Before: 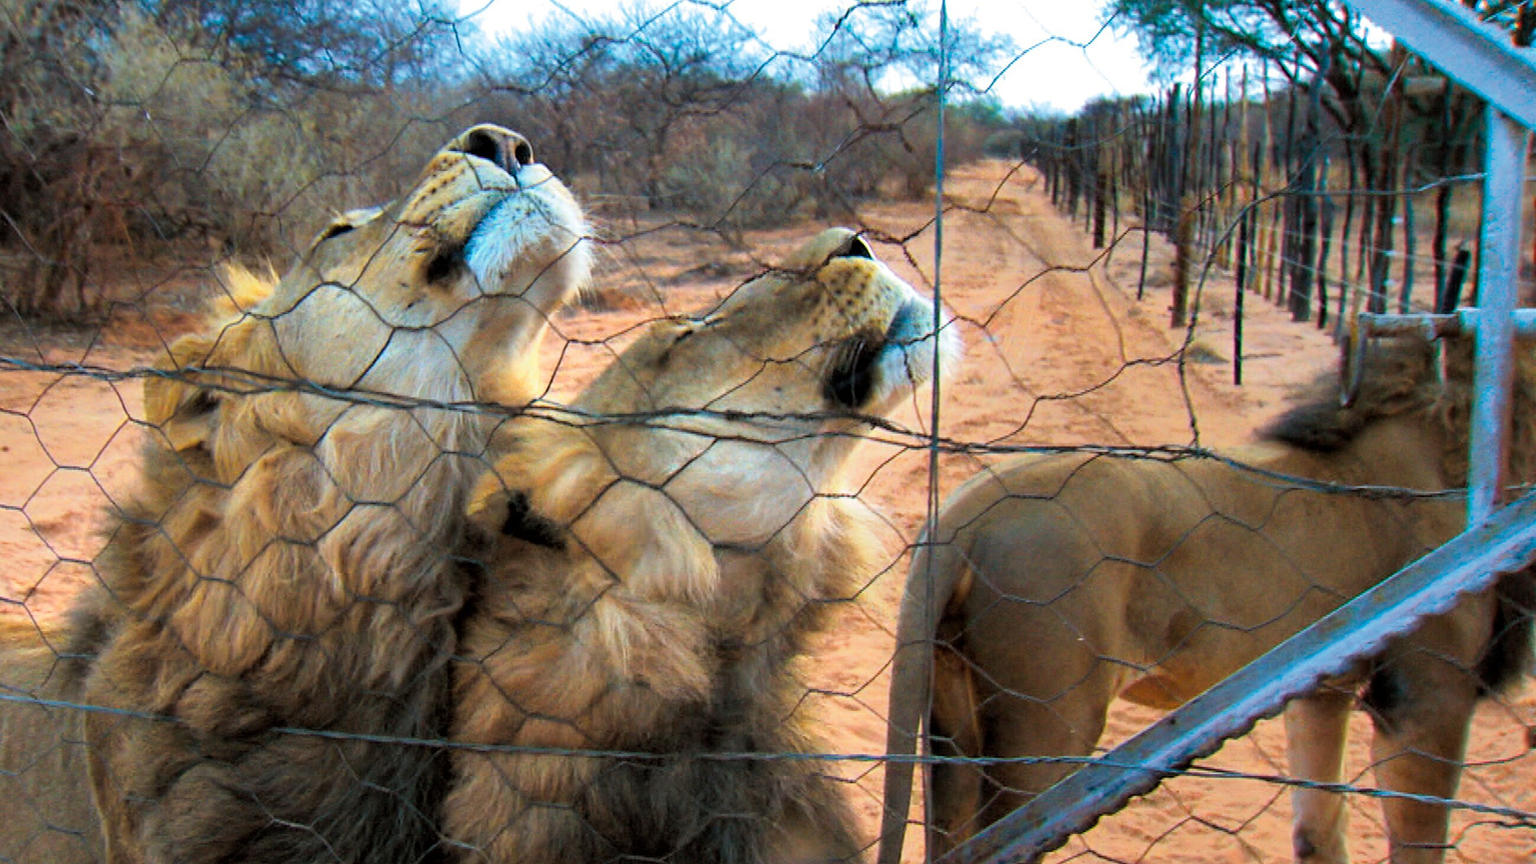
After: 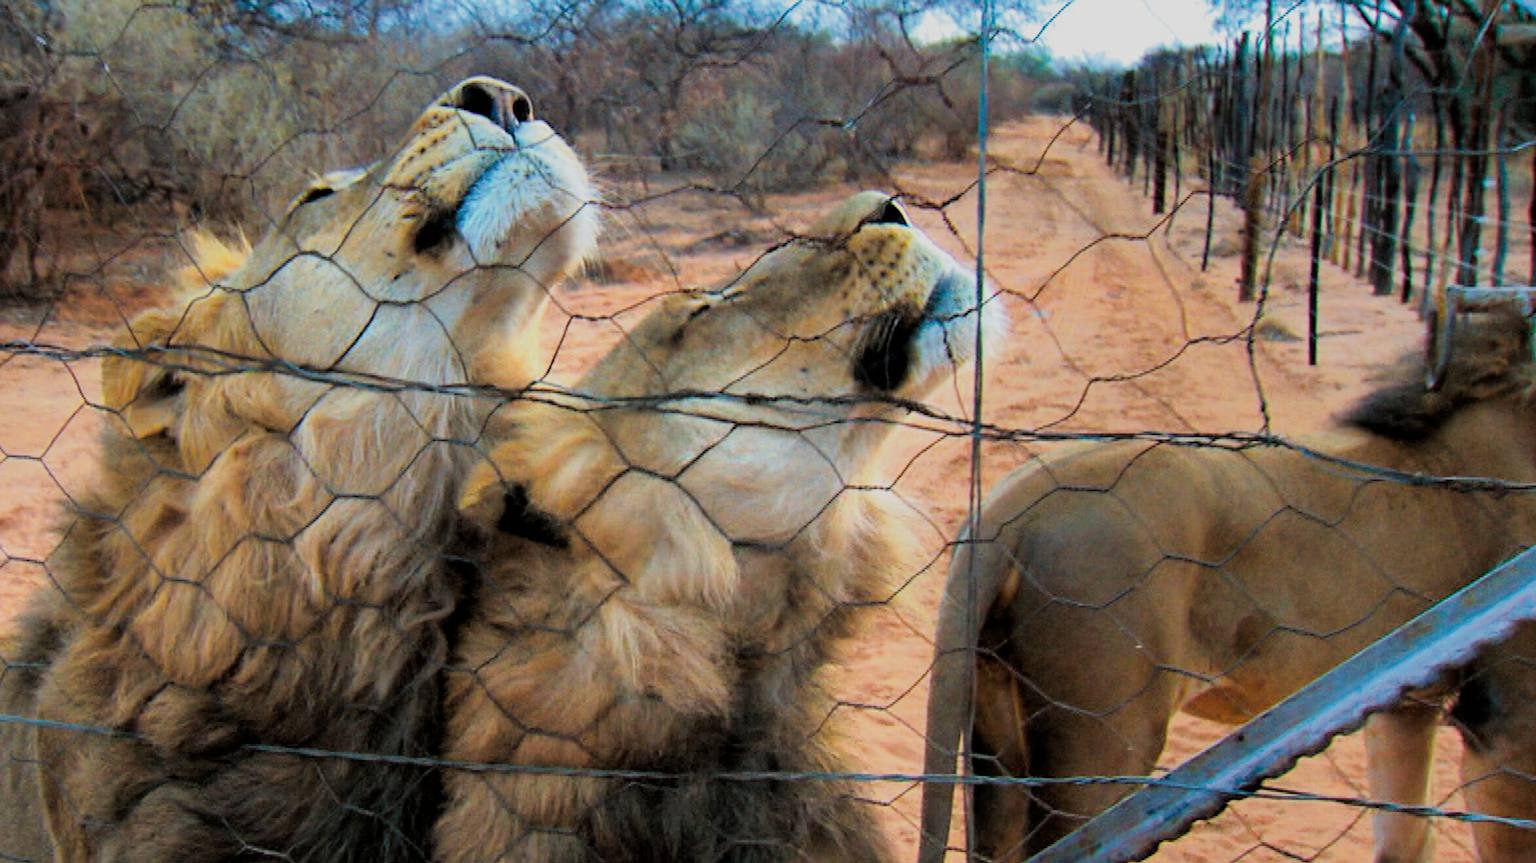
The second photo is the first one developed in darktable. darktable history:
exposure: black level correction 0, compensate highlight preservation false
crop: left 3.396%, top 6.425%, right 6.228%, bottom 3.242%
filmic rgb: black relative exposure -8.02 EV, white relative exposure 3.93 EV, hardness 4.22
